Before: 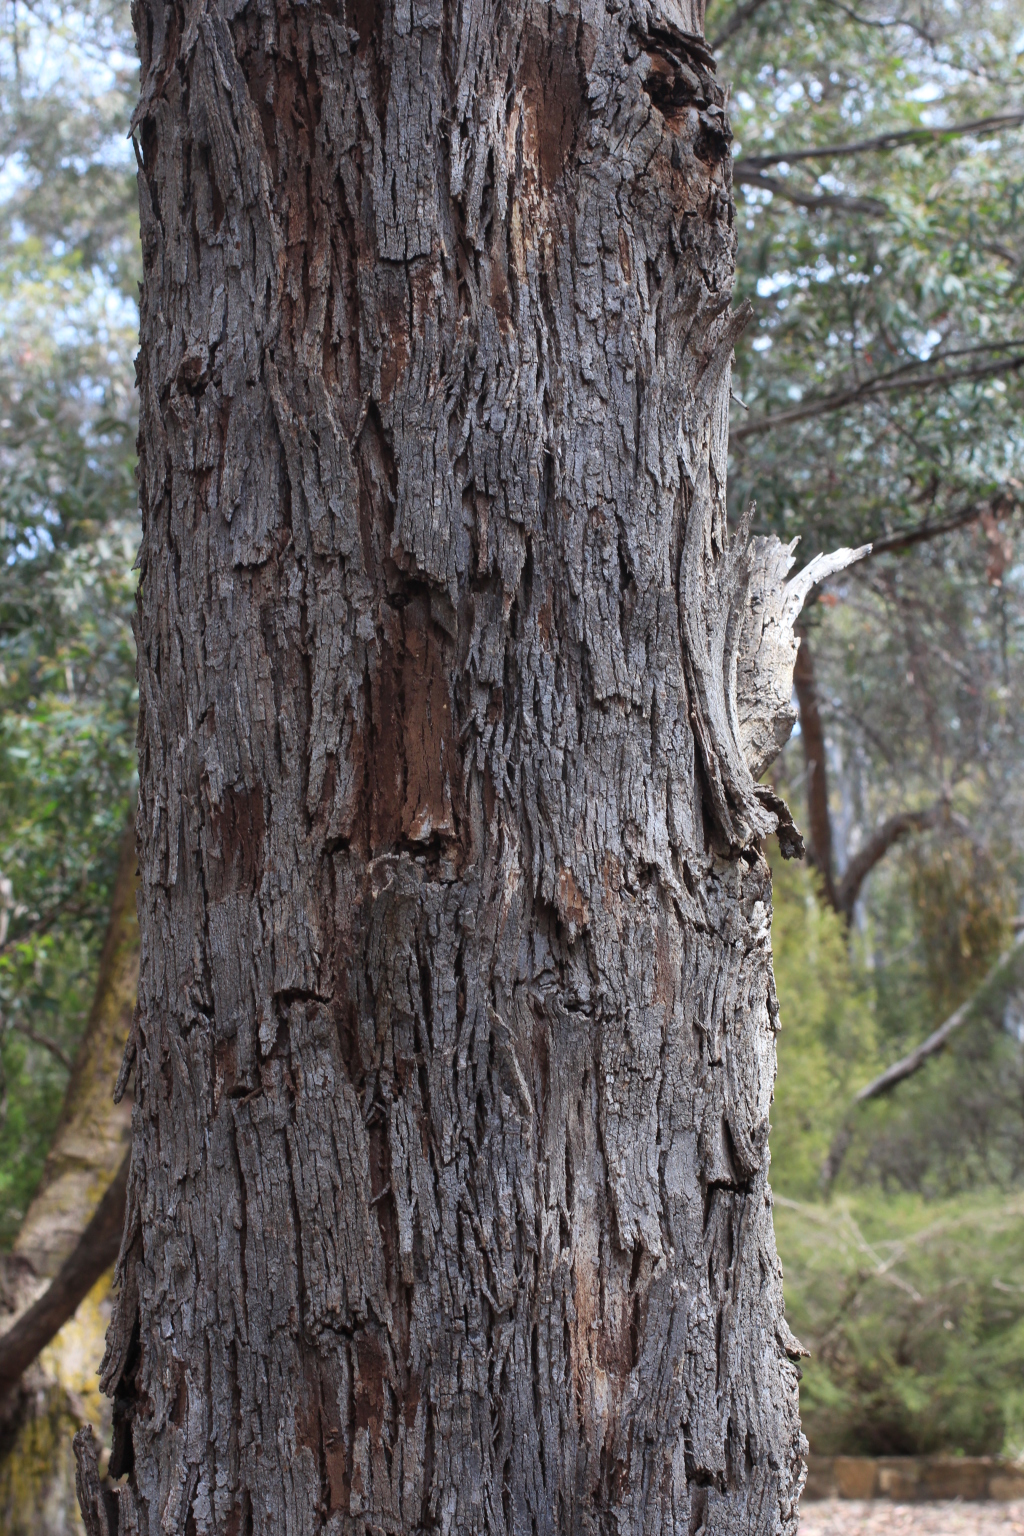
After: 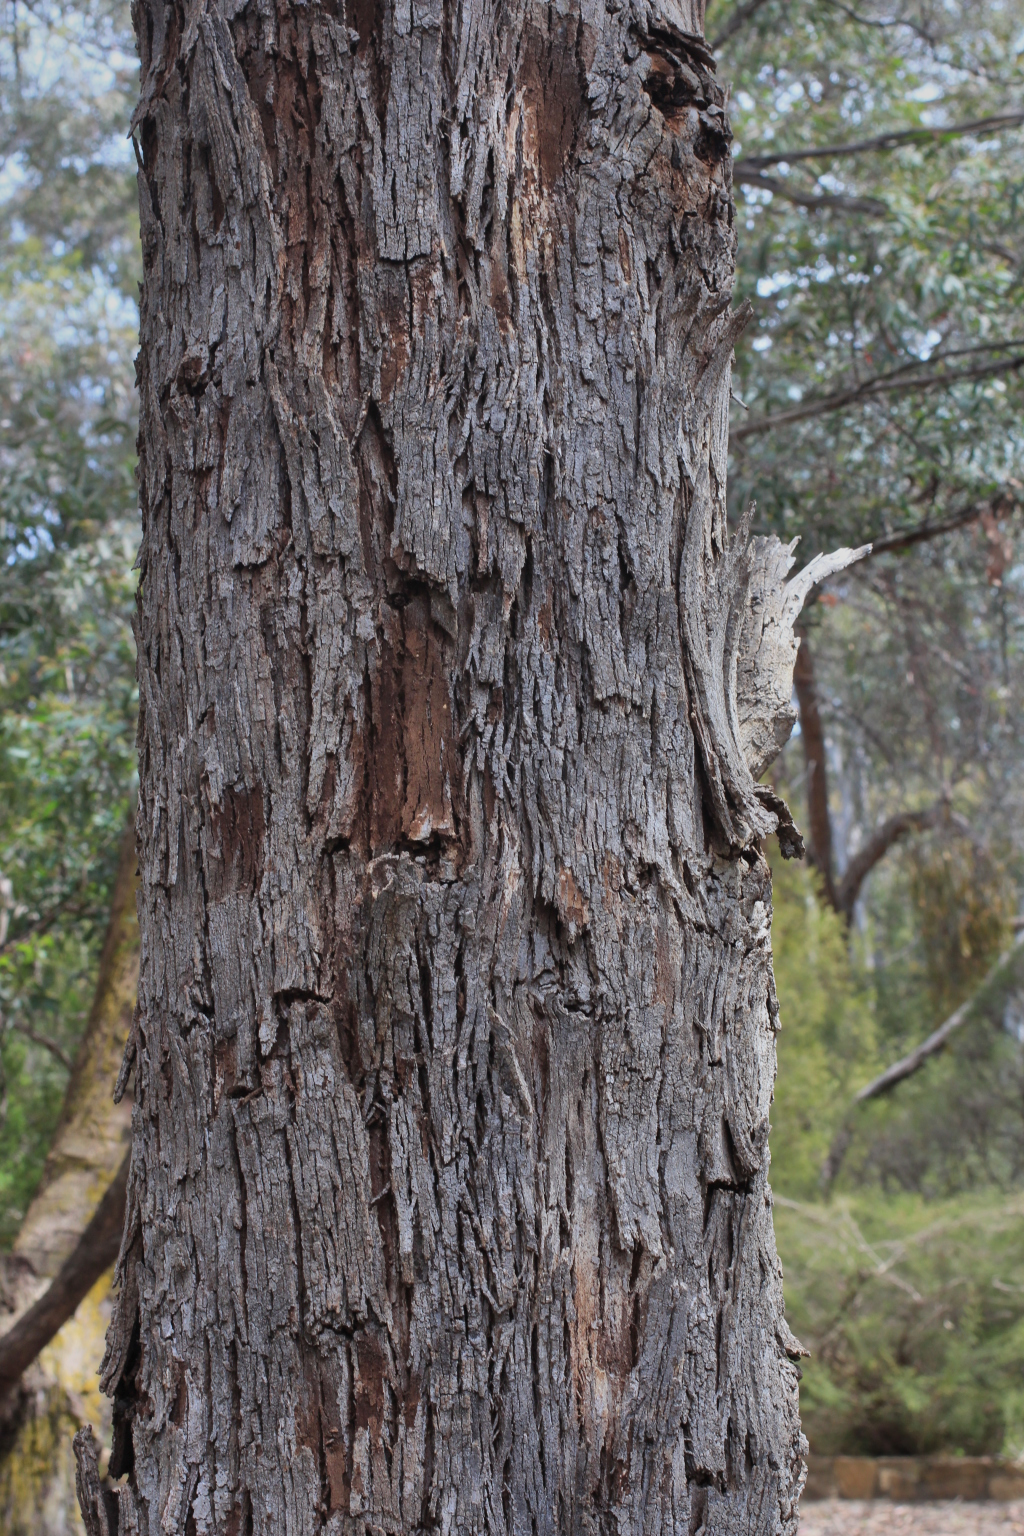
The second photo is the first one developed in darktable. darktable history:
shadows and highlights: shadows 61, soften with gaussian
tone equalizer: -8 EV -0.002 EV, -7 EV 0.005 EV, -6 EV -0.036 EV, -5 EV 0.02 EV, -4 EV -0.01 EV, -3 EV 0.037 EV, -2 EV -0.073 EV, -1 EV -0.299 EV, +0 EV -0.587 EV
